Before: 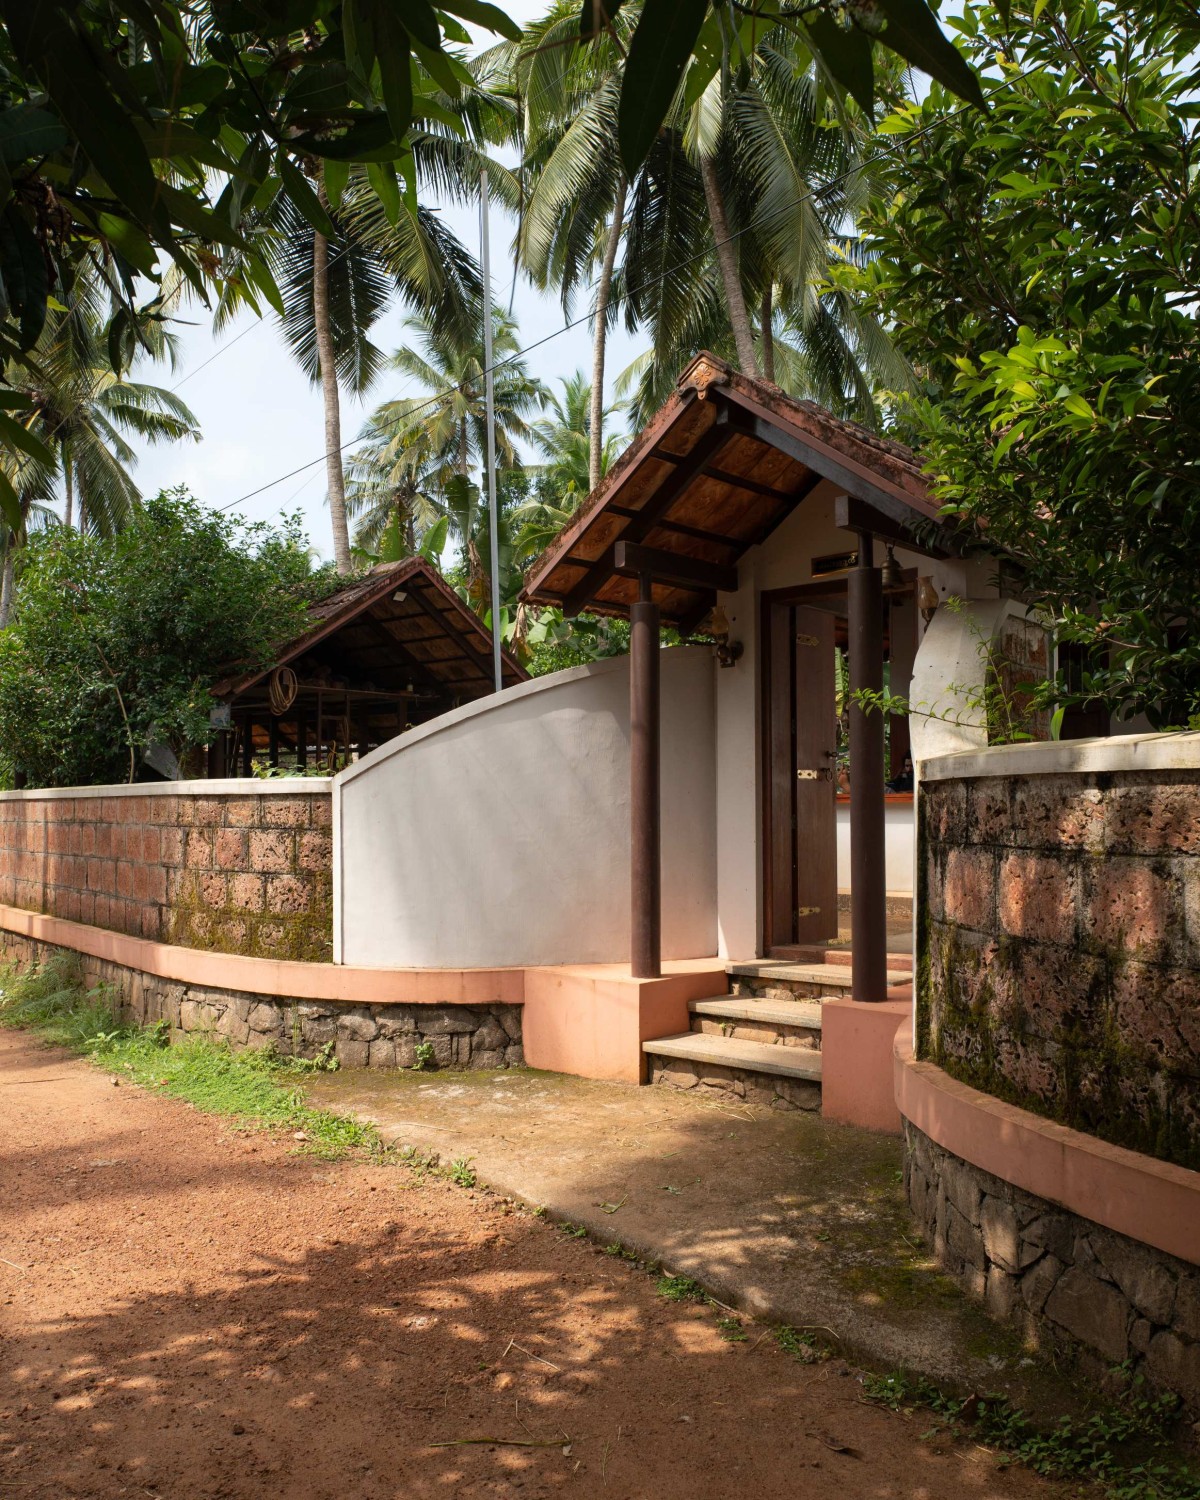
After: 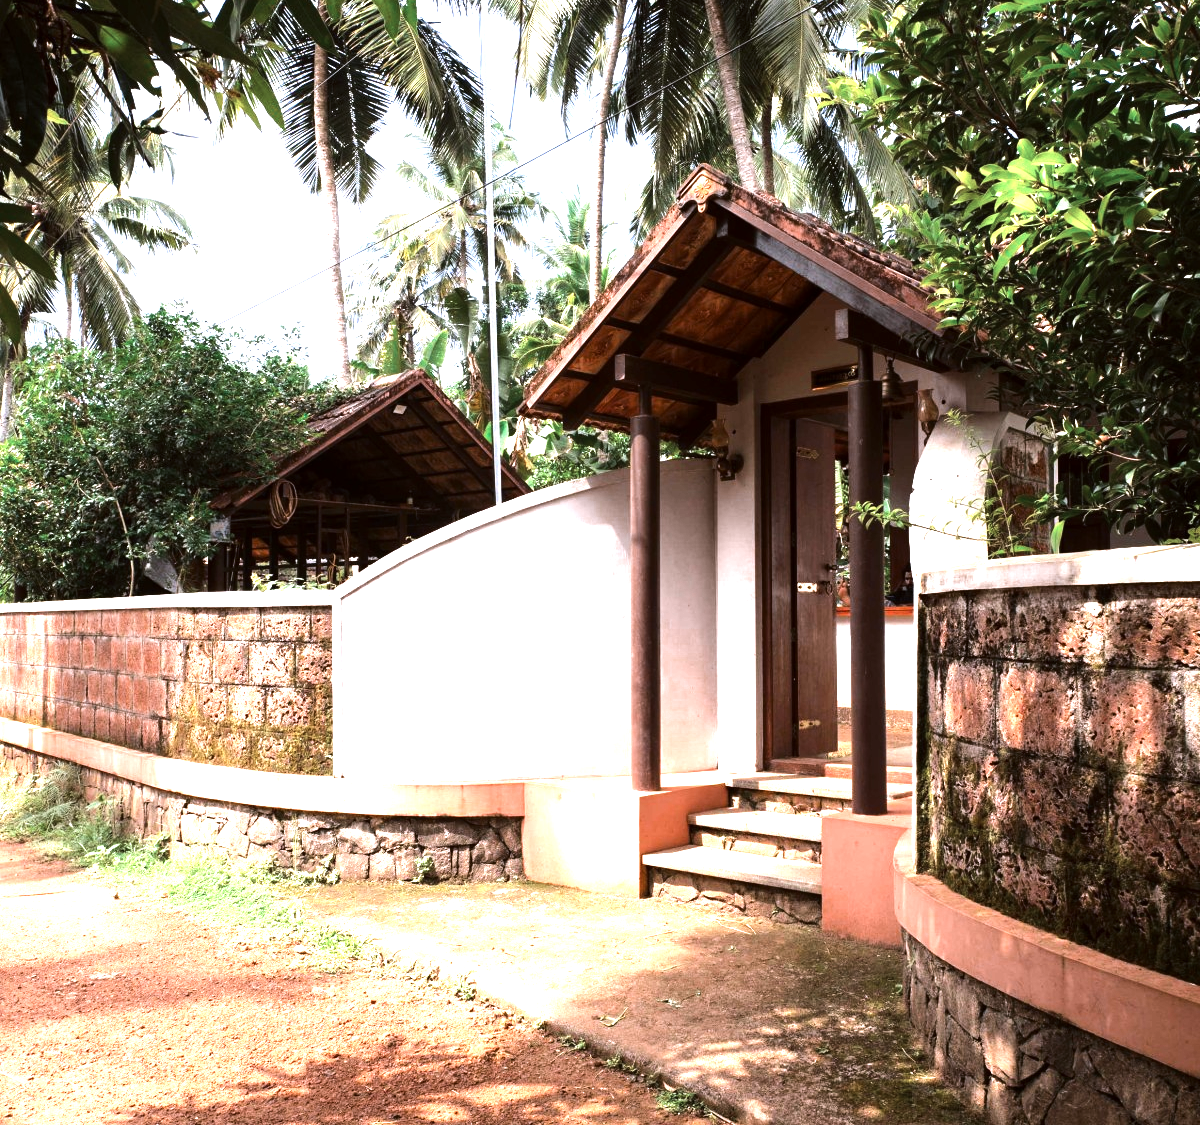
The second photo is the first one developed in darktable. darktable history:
color balance rgb: on, module defaults
tone equalizer: -8 EV -1.08 EV, -7 EV -1.01 EV, -6 EV -0.867 EV, -5 EV -0.578 EV, -3 EV 0.578 EV, -2 EV 0.867 EV, -1 EV 1.01 EV, +0 EV 1.08 EV, edges refinement/feathering 500, mask exposure compensation -1.57 EV, preserve details no
exposure: black level correction 0, exposure 1.198 EV, compensate exposure bias true, compensate highlight preservation false
color zones: curves: ch0 [(0, 0.5) (0.125, 0.4) (0.25, 0.5) (0.375, 0.4) (0.5, 0.4) (0.625, 0.35) (0.75, 0.35) (0.875, 0.5)]; ch1 [(0, 0.35) (0.125, 0.45) (0.25, 0.35) (0.375, 0.35) (0.5, 0.35) (0.625, 0.35) (0.75, 0.45) (0.875, 0.35)]; ch2 [(0, 0.6) (0.125, 0.5) (0.25, 0.5) (0.375, 0.6) (0.5, 0.6) (0.625, 0.5) (0.75, 0.5) (0.875, 0.5)]
crop and rotate: top 12.5%, bottom 12.5%
white balance: red 1.066, blue 1.119
color correction: highlights a* -2.73, highlights b* -2.09, shadows a* 2.41, shadows b* 2.73
